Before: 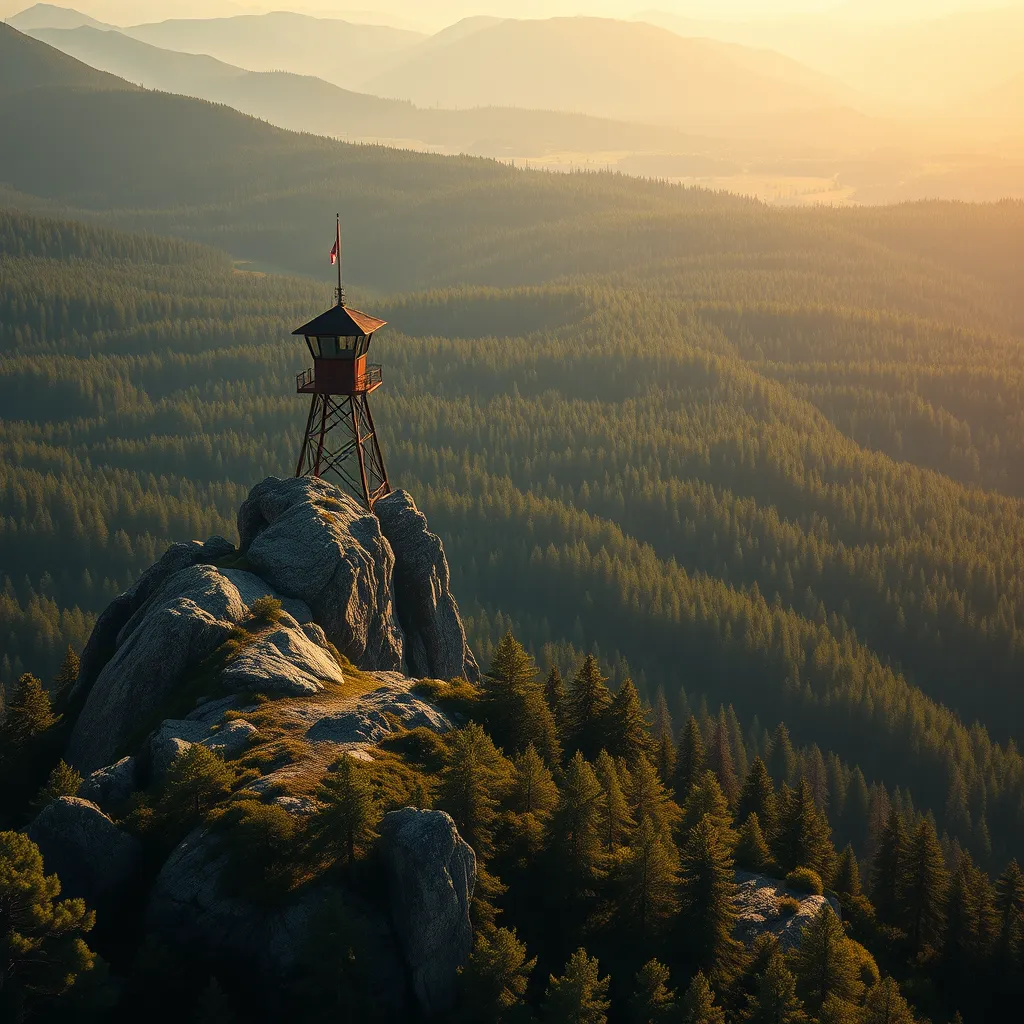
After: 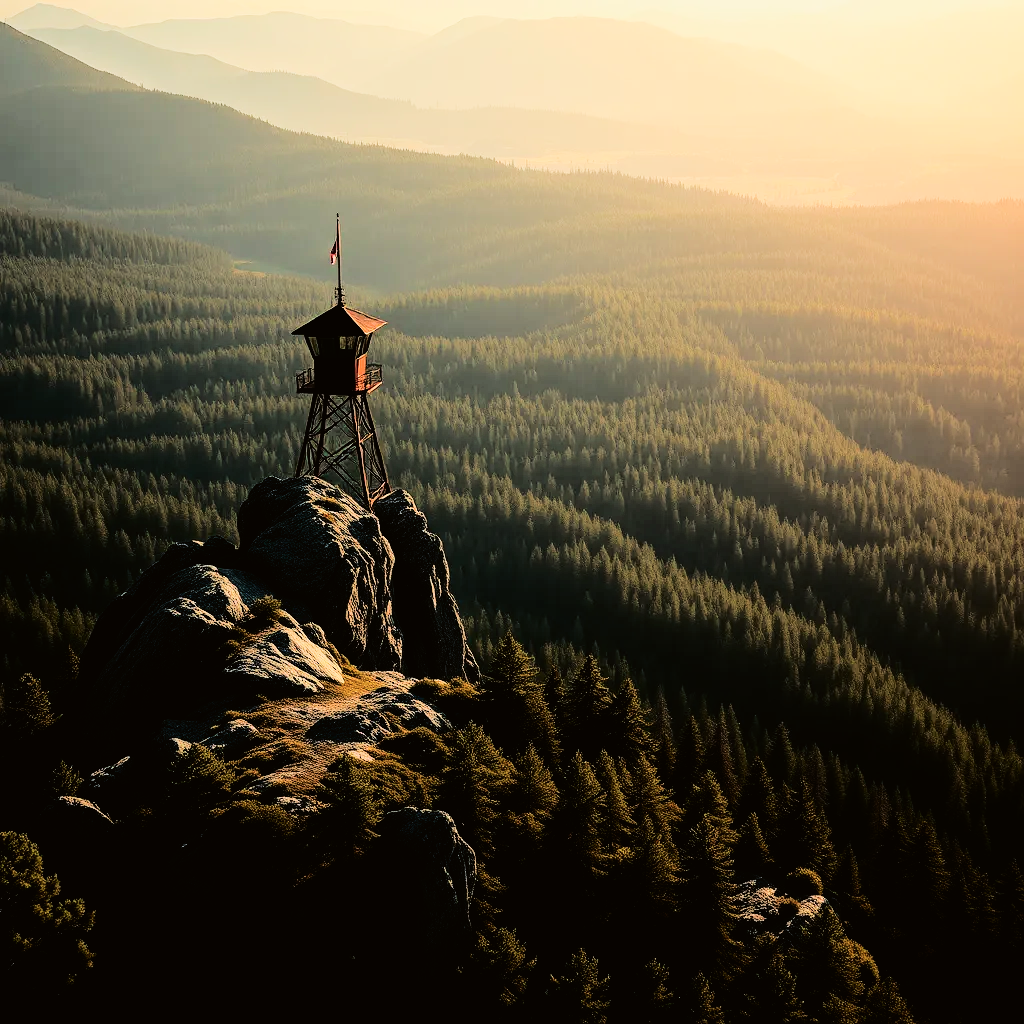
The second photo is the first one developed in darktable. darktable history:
filmic rgb: black relative exposure -5 EV, hardness 2.88, contrast 1.2, highlights saturation mix -30%
tone equalizer: -8 EV -0.75 EV, -7 EV -0.7 EV, -6 EV -0.6 EV, -5 EV -0.4 EV, -3 EV 0.4 EV, -2 EV 0.6 EV, -1 EV 0.7 EV, +0 EV 0.75 EV, edges refinement/feathering 500, mask exposure compensation -1.57 EV, preserve details no
tone curve: curves: ch0 [(0, 0.01) (0.052, 0.045) (0.136, 0.133) (0.275, 0.35) (0.43, 0.54) (0.676, 0.751) (0.89, 0.919) (1, 1)]; ch1 [(0, 0) (0.094, 0.081) (0.285, 0.299) (0.385, 0.403) (0.447, 0.429) (0.495, 0.496) (0.544, 0.552) (0.589, 0.612) (0.722, 0.728) (1, 1)]; ch2 [(0, 0) (0.257, 0.217) (0.43, 0.421) (0.498, 0.507) (0.531, 0.544) (0.56, 0.579) (0.625, 0.642) (1, 1)], color space Lab, independent channels, preserve colors none
